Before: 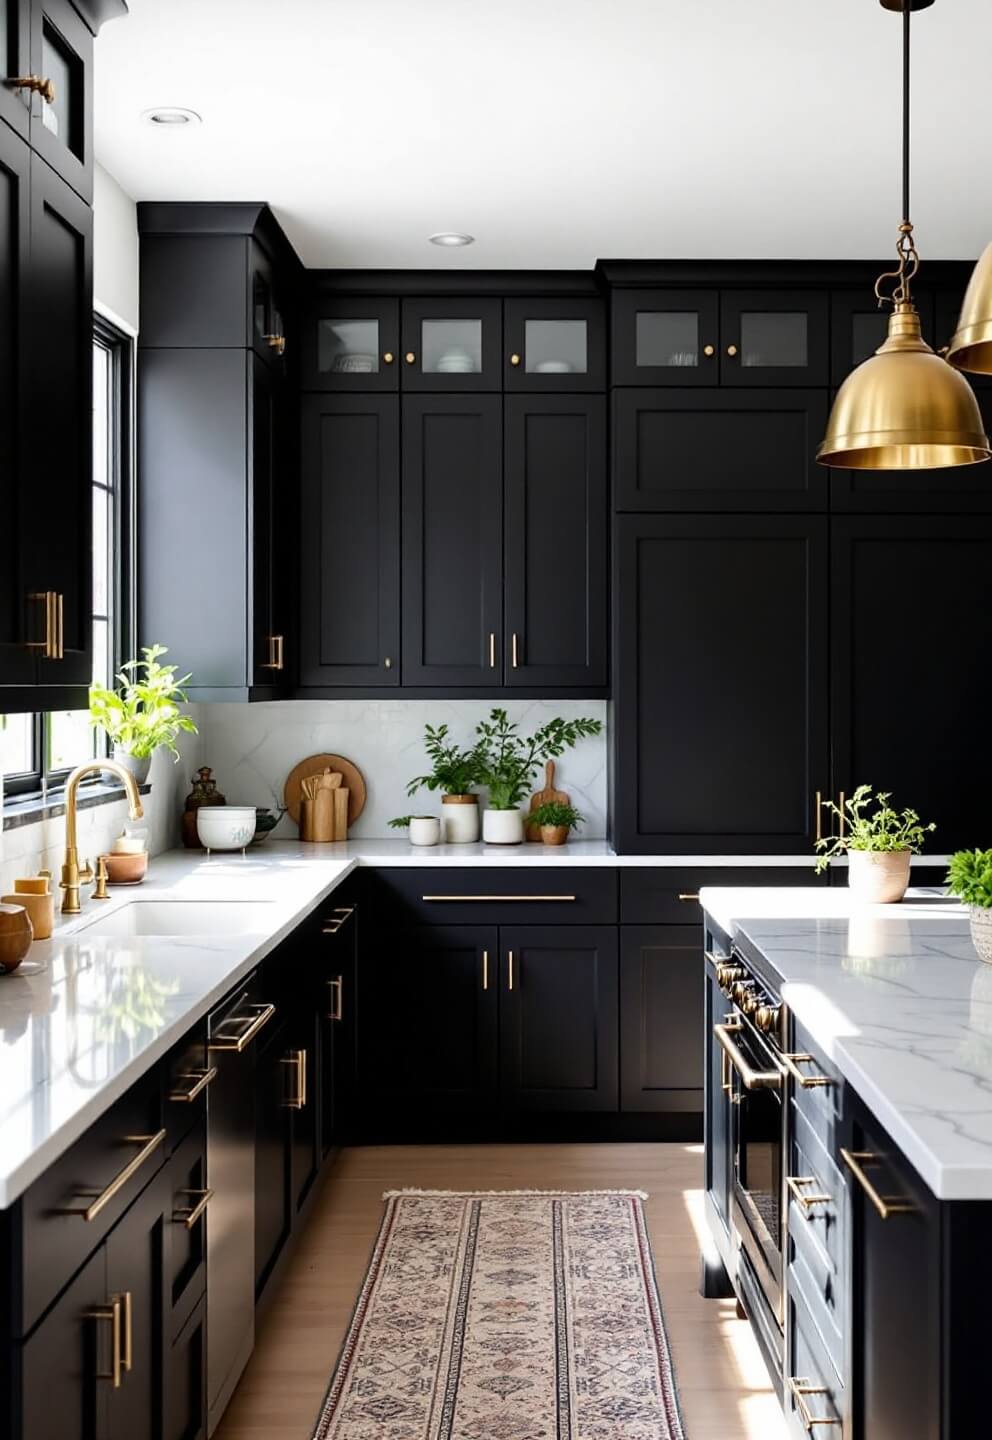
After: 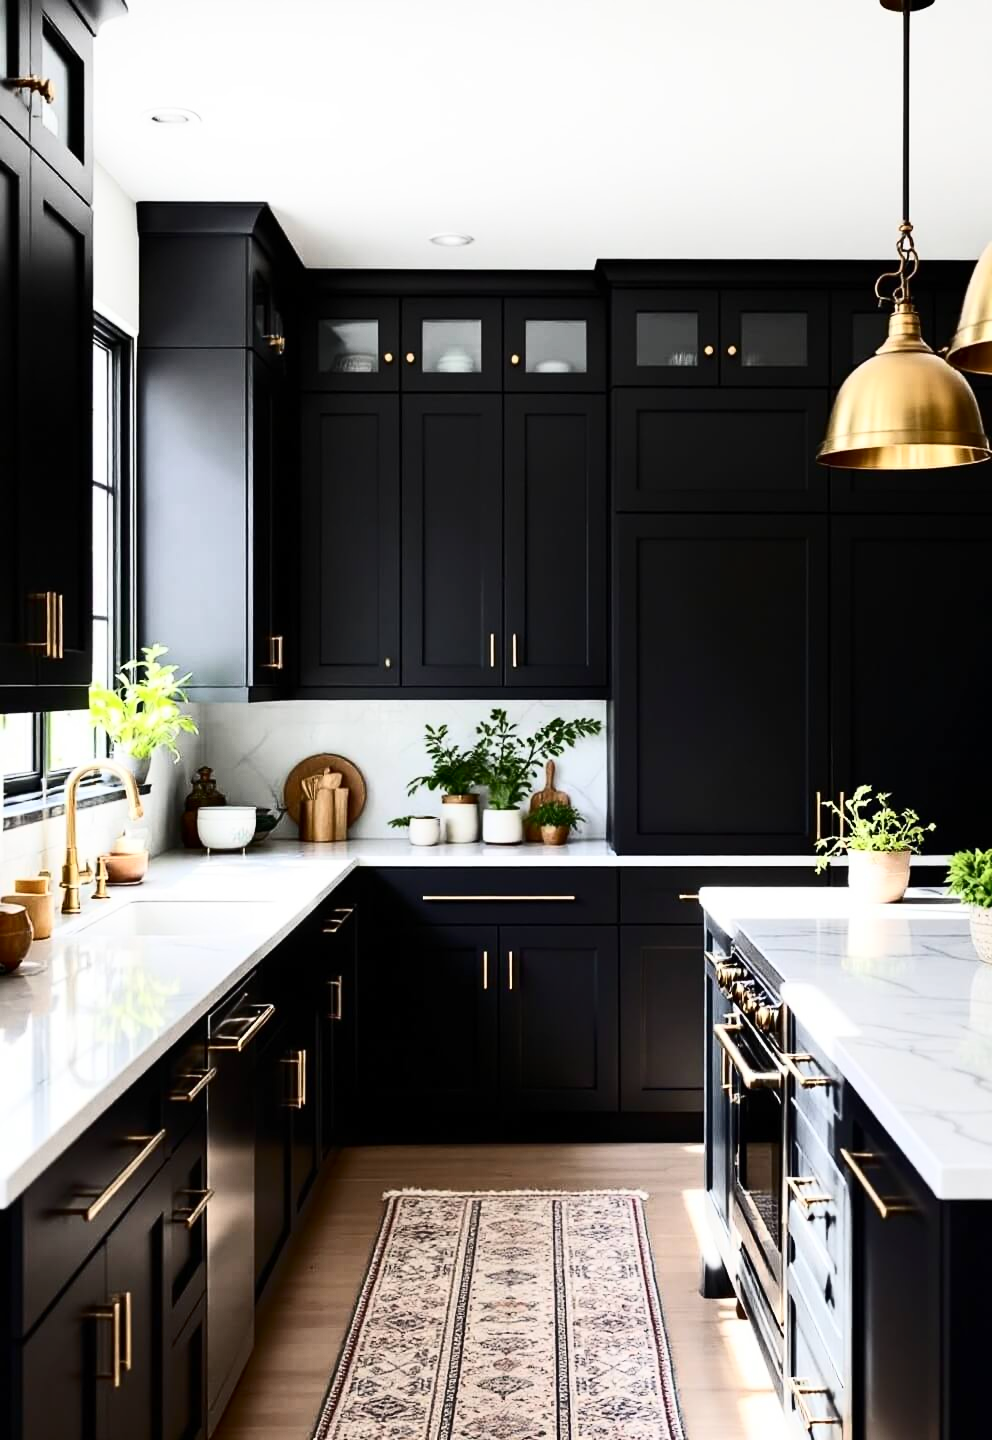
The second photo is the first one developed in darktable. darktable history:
contrast brightness saturation: contrast 0.393, brightness 0.111
